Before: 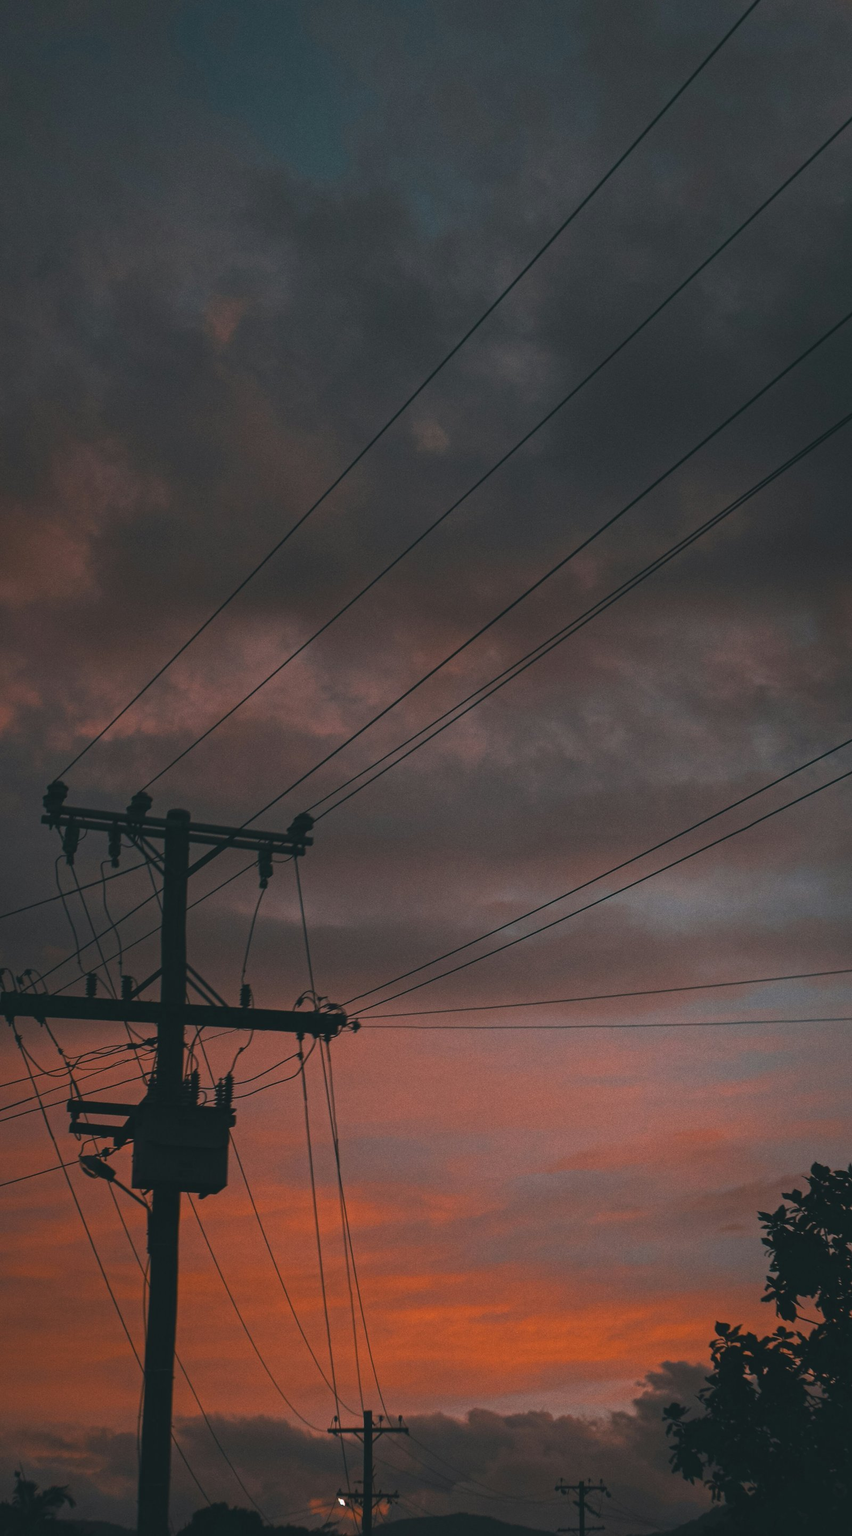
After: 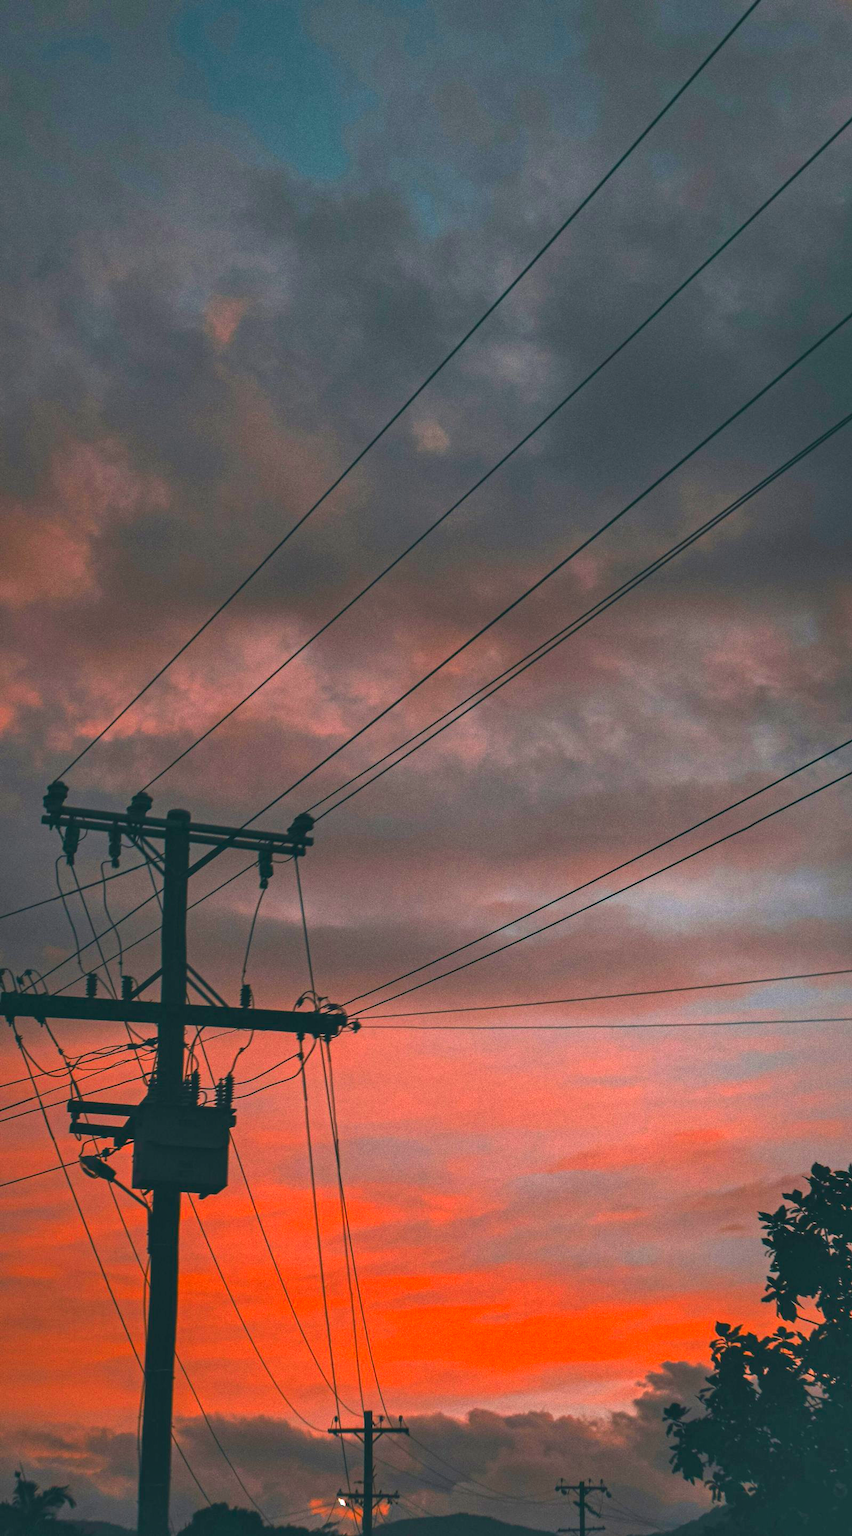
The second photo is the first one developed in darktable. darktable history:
local contrast: on, module defaults
contrast brightness saturation: contrast 0.196, brightness 0.198, saturation 0.81
shadows and highlights: shadows 43.69, white point adjustment -1.64, highlights color adjustment 0.118%, soften with gaussian
exposure: black level correction 0.001, exposure 0.5 EV, compensate highlight preservation false
